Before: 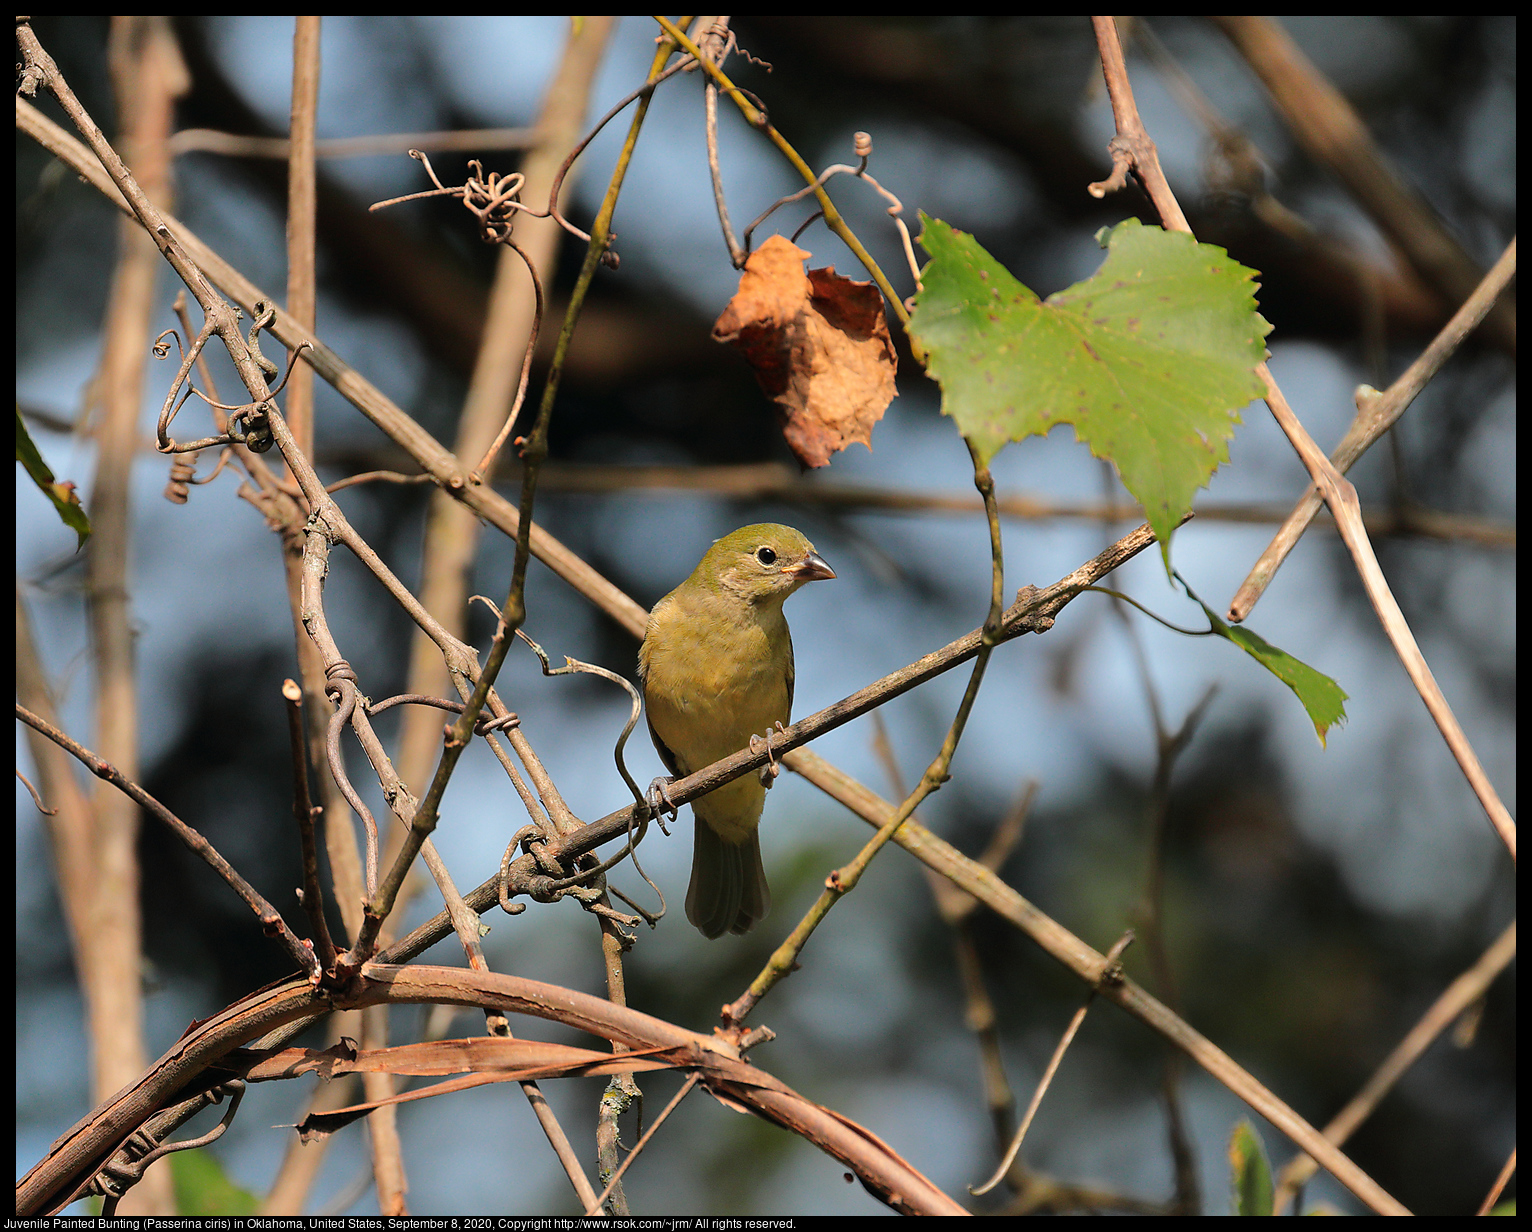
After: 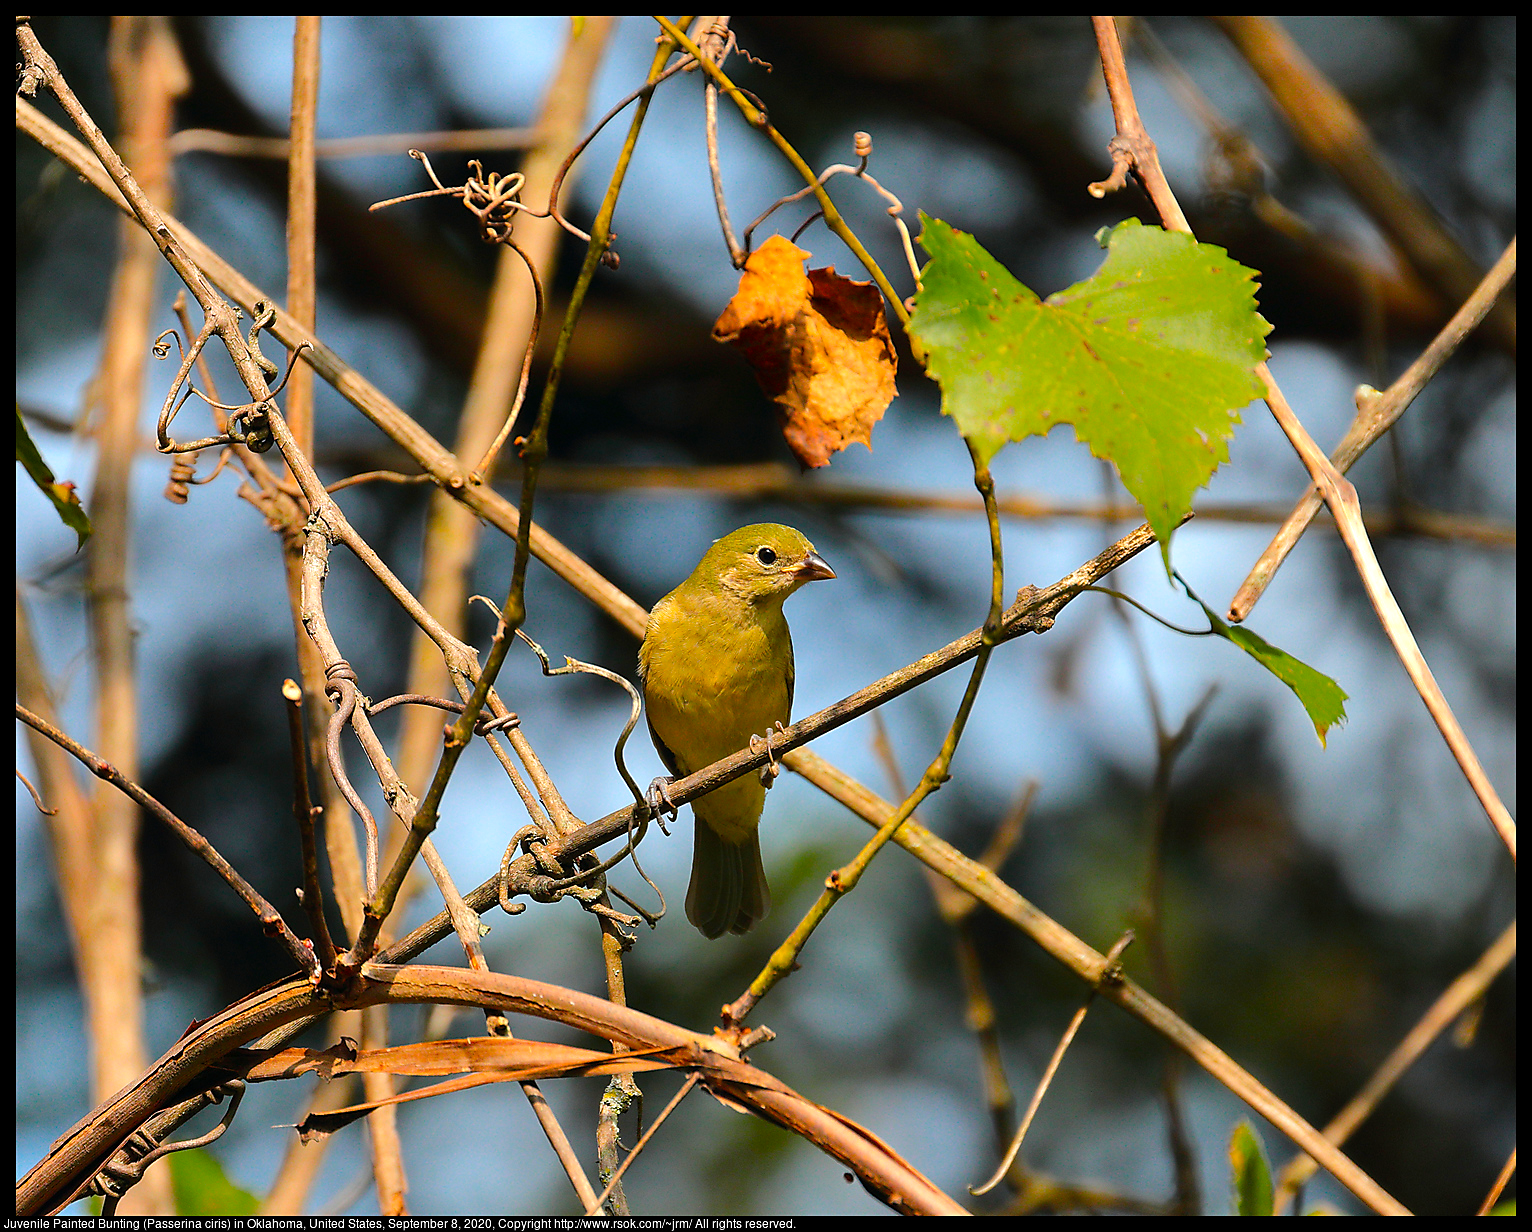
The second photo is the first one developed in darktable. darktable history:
sharpen: radius 1.527, amount 0.367, threshold 1.599
color balance rgb: power › hue 207.47°, perceptual saturation grading › global saturation 36.497%, perceptual saturation grading › shadows 35.932%, perceptual brilliance grading › highlights 9.805%, perceptual brilliance grading › mid-tones 4.828%
